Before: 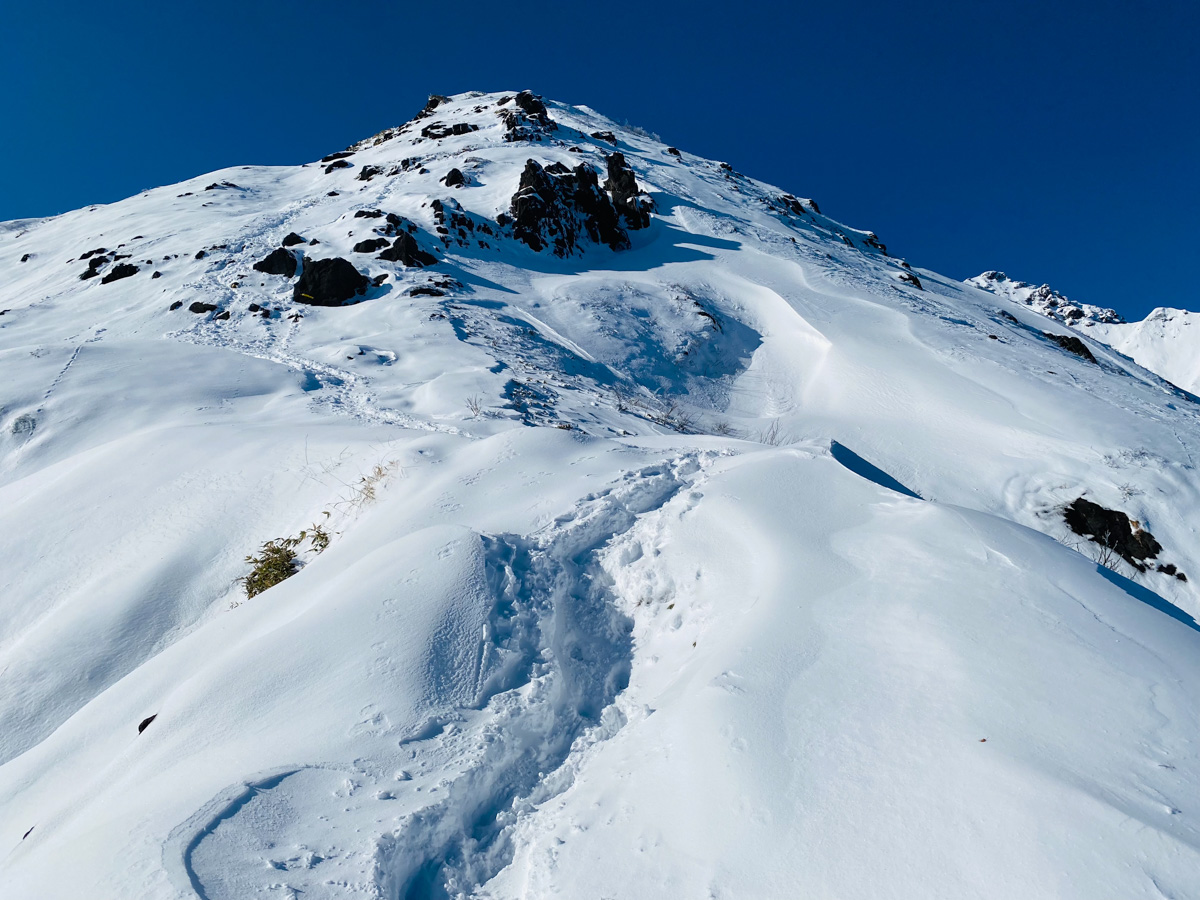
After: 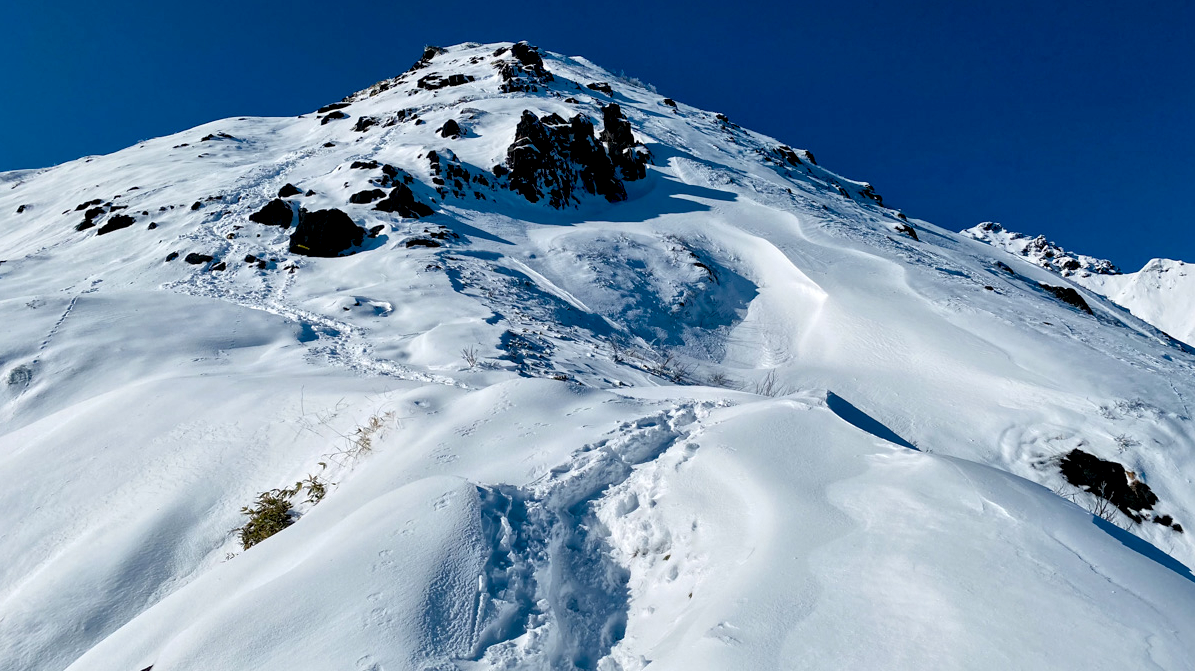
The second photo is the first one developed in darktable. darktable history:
exposure: black level correction 0.007, compensate exposure bias true, compensate highlight preservation false
local contrast: mode bilateral grid, contrast 19, coarseness 20, detail 150%, midtone range 0.2
color zones: curves: ch0 [(0, 0.5) (0.143, 0.52) (0.286, 0.5) (0.429, 0.5) (0.571, 0.5) (0.714, 0.5) (0.857, 0.5) (1, 0.5)]; ch1 [(0, 0.489) (0.155, 0.45) (0.286, 0.466) (0.429, 0.5) (0.571, 0.5) (0.714, 0.5) (0.857, 0.5) (1, 0.489)]
crop: left 0.353%, top 5.519%, bottom 19.887%
